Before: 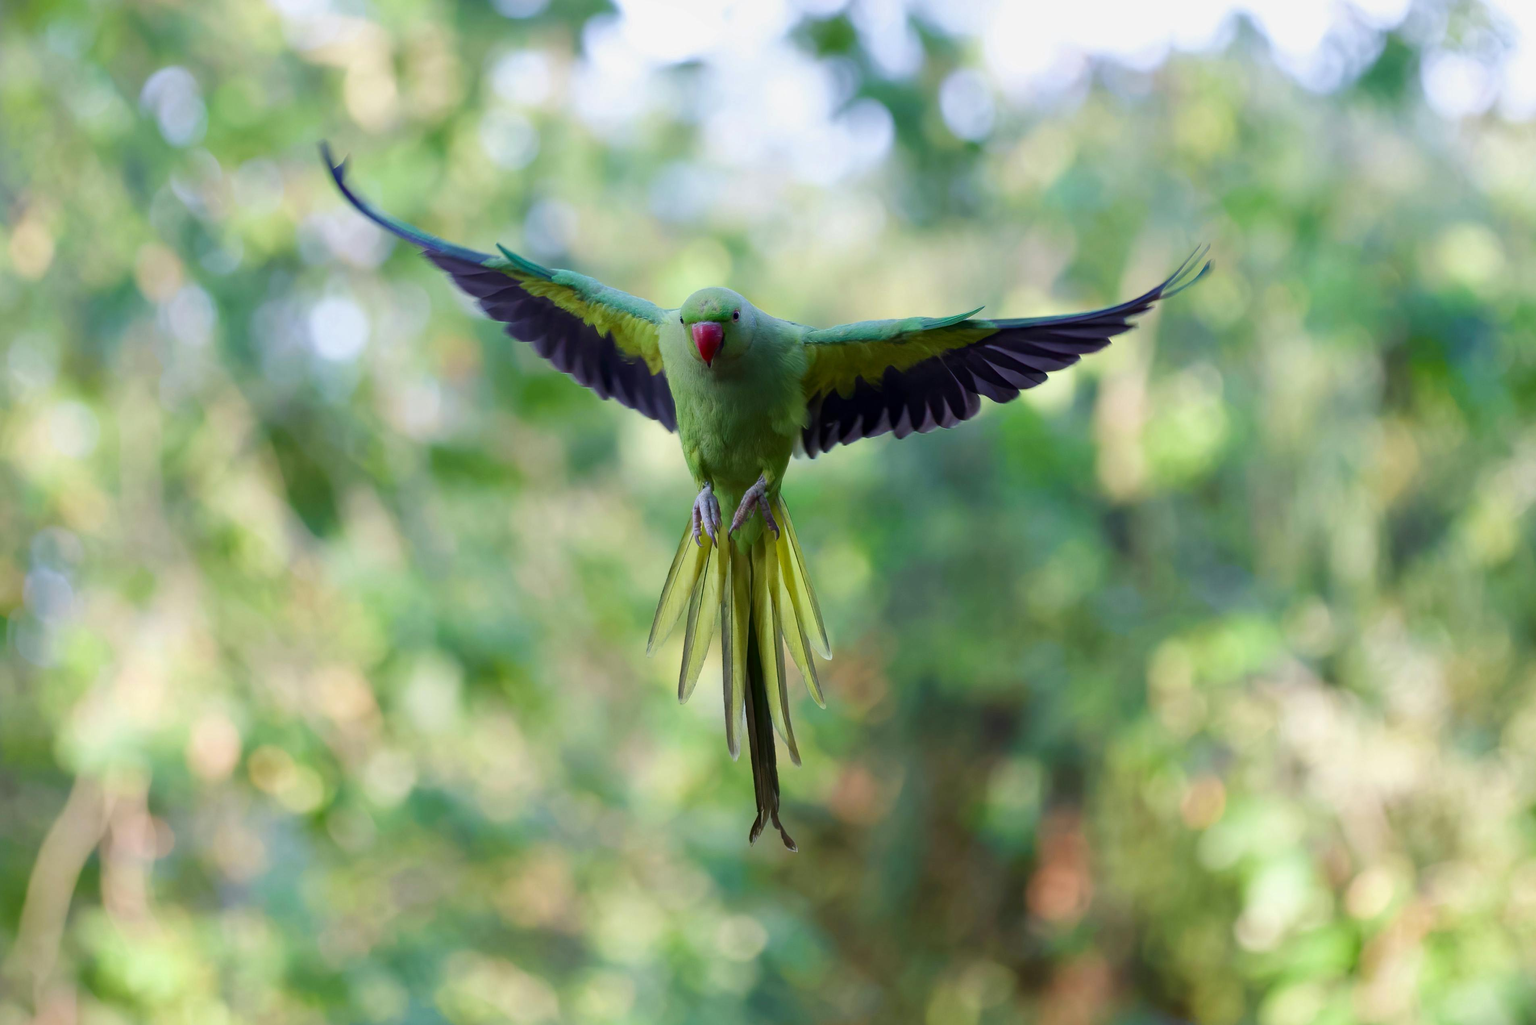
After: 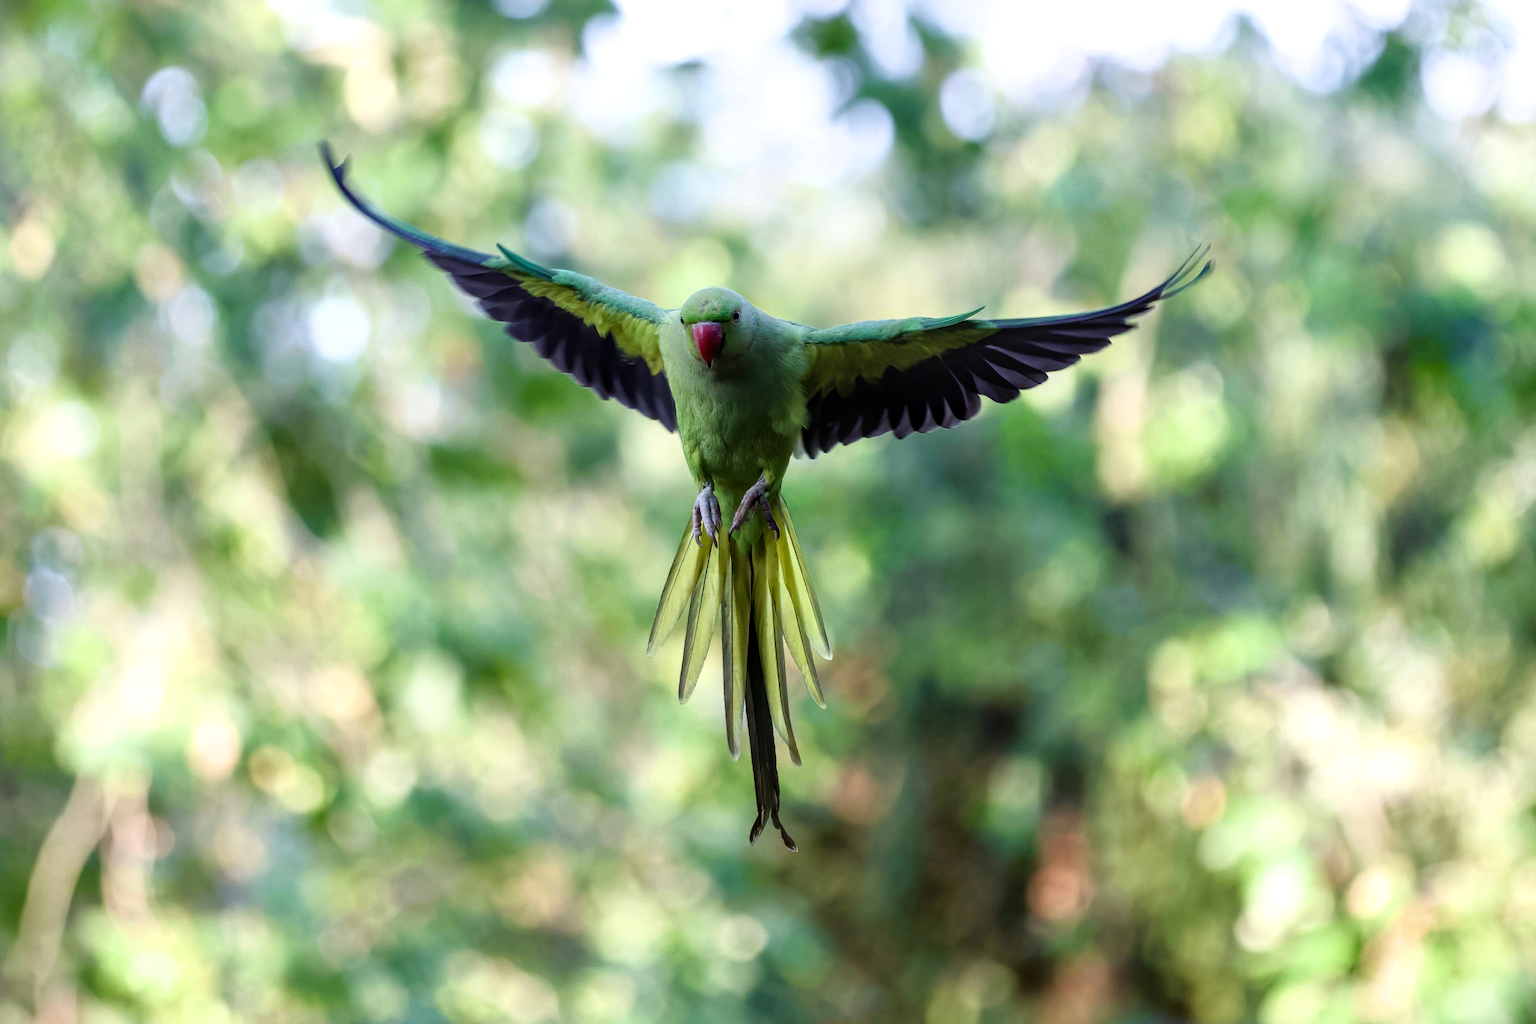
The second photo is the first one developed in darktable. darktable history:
filmic rgb: white relative exposure 2.34 EV, hardness 6.59
local contrast: on, module defaults
